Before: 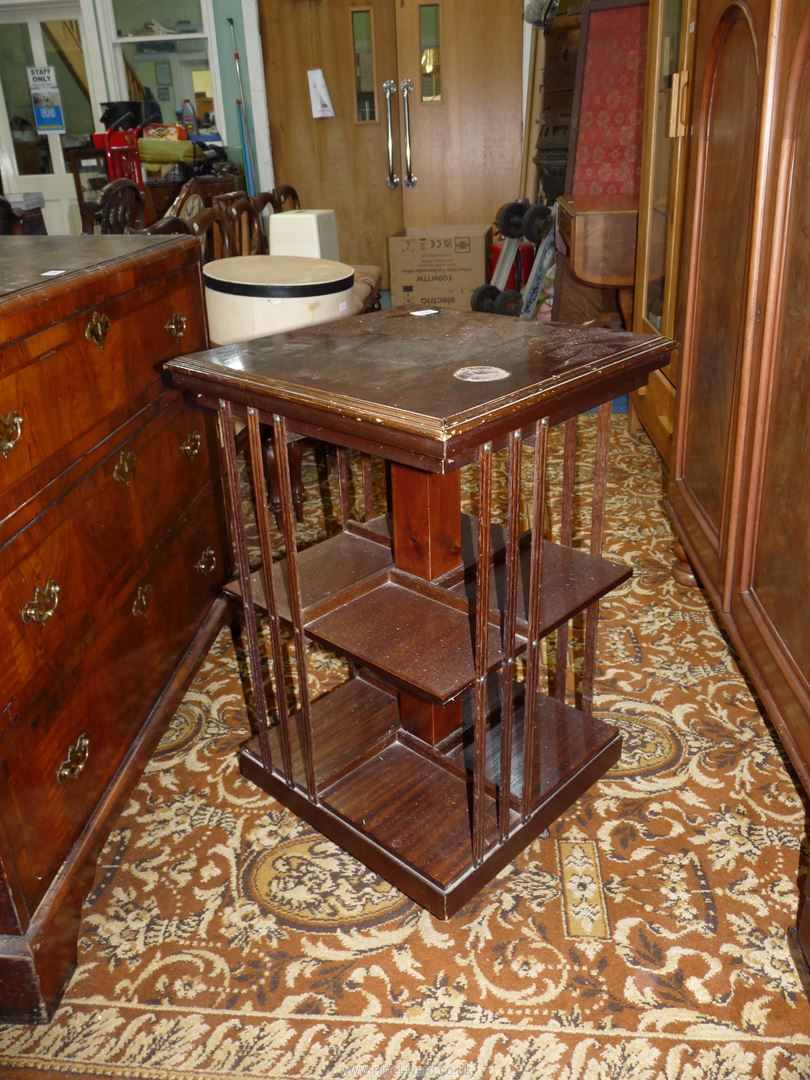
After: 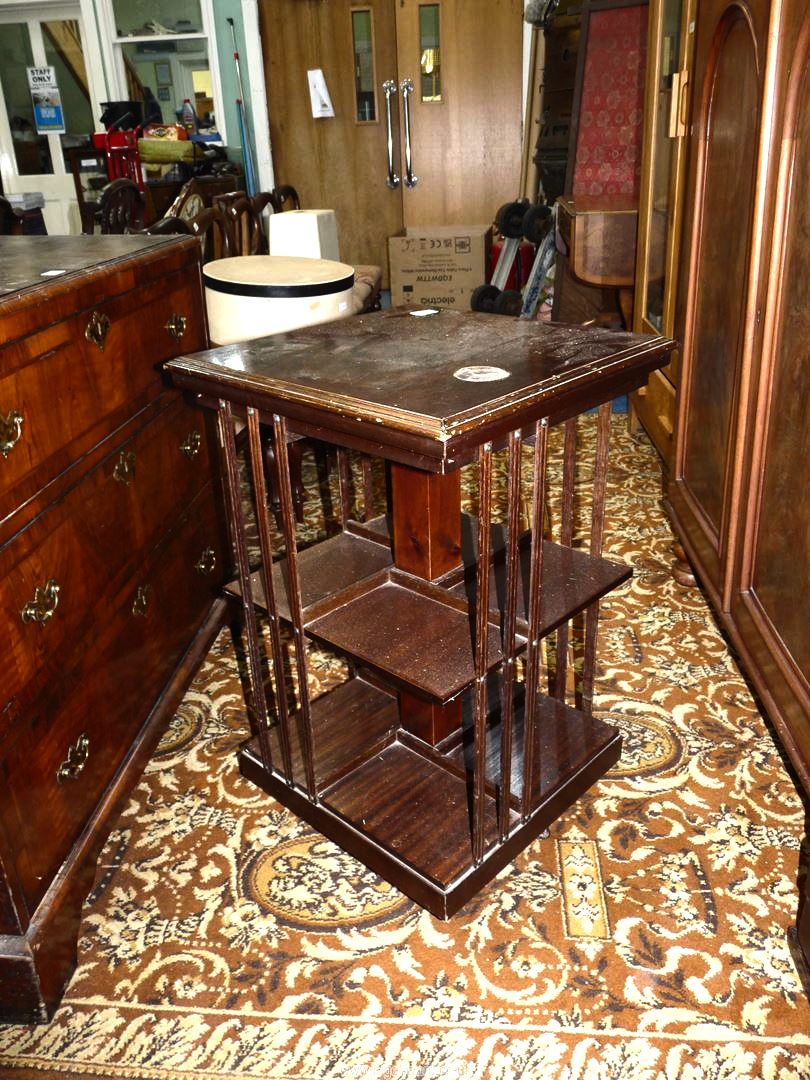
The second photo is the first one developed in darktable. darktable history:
contrast brightness saturation: contrast -0.02, brightness -0.01, saturation 0.03
tone equalizer: -8 EV -1.08 EV, -7 EV -1.01 EV, -6 EV -0.867 EV, -5 EV -0.578 EV, -3 EV 0.578 EV, -2 EV 0.867 EV, -1 EV 1.01 EV, +0 EV 1.08 EV, edges refinement/feathering 500, mask exposure compensation -1.57 EV, preserve details no
